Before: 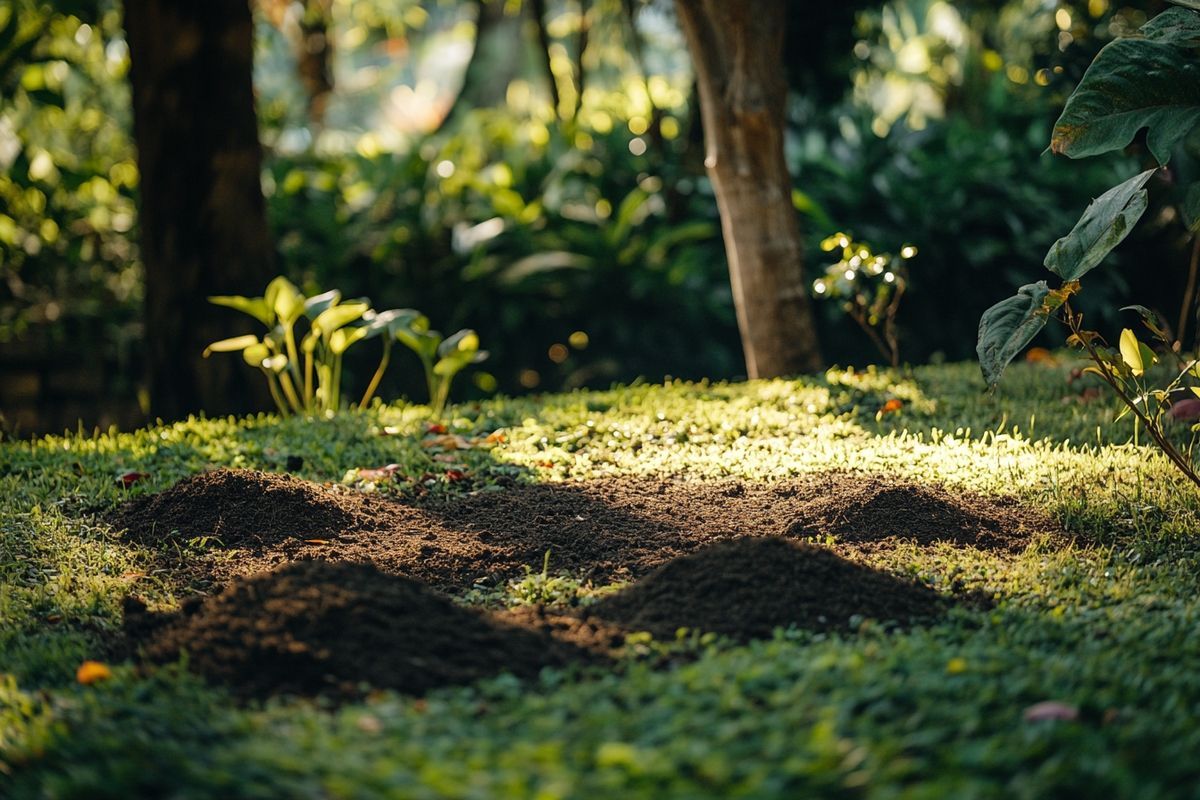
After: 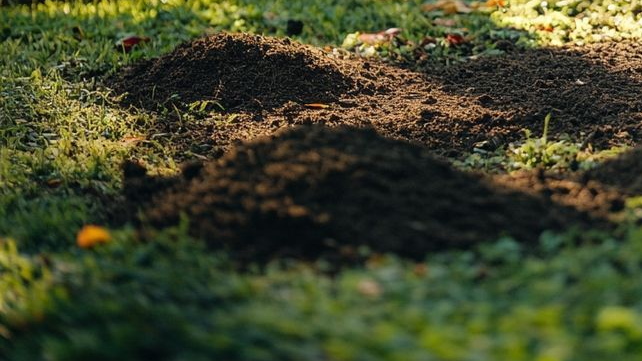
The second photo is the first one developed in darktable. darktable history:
crop and rotate: top 54.534%, right 46.487%, bottom 0.218%
